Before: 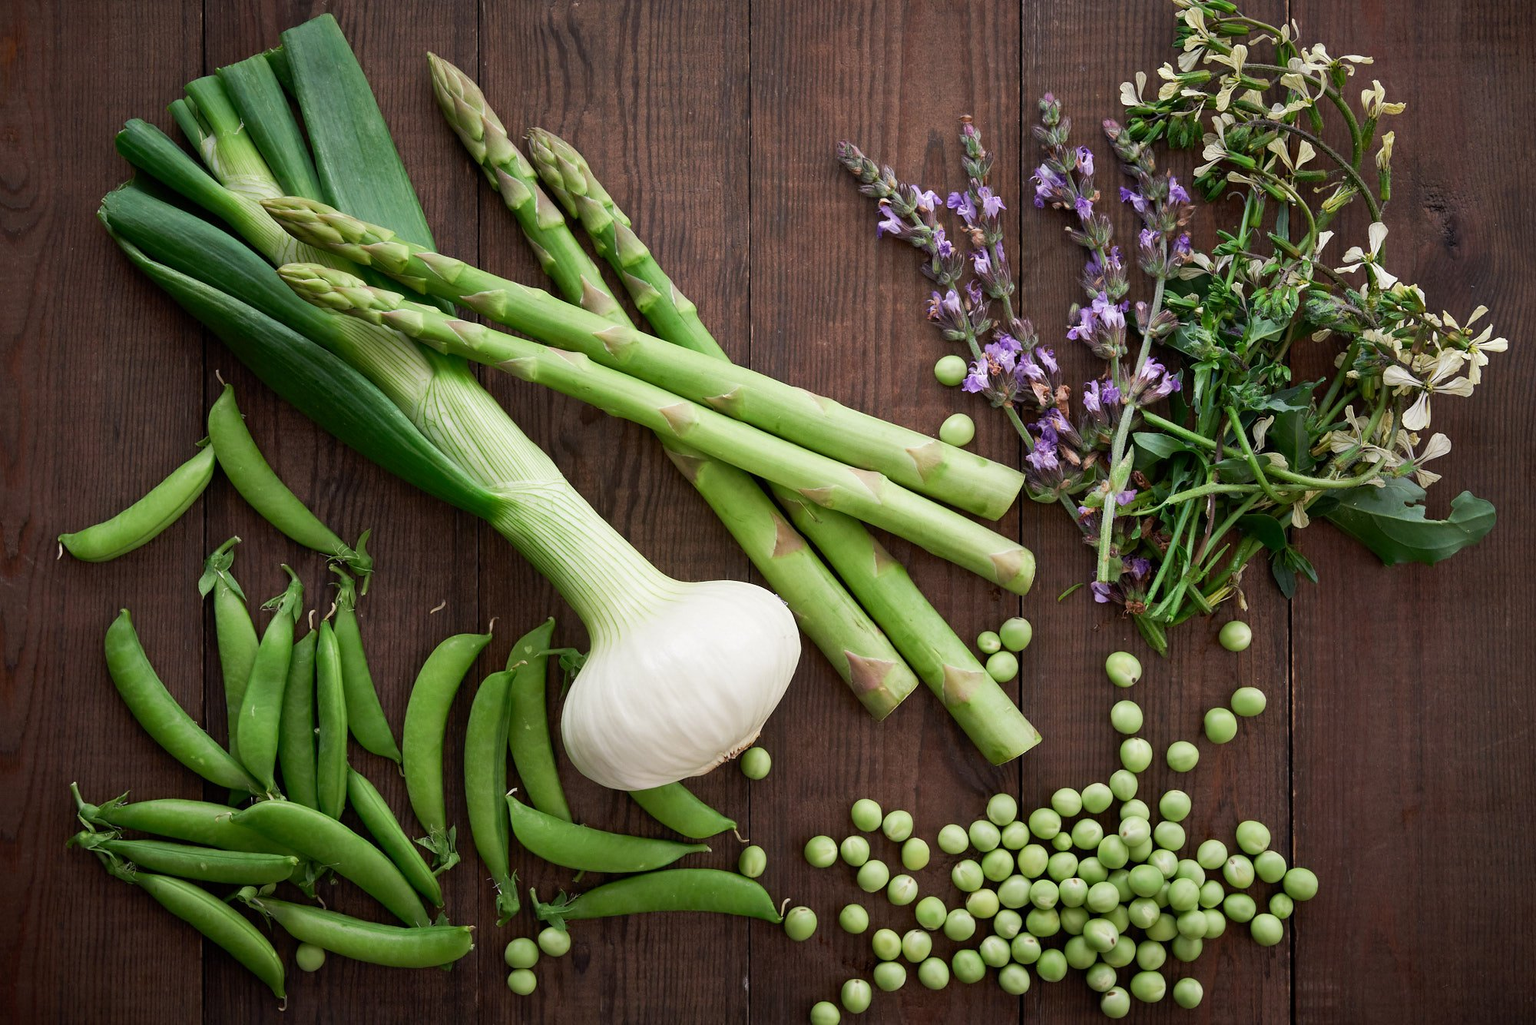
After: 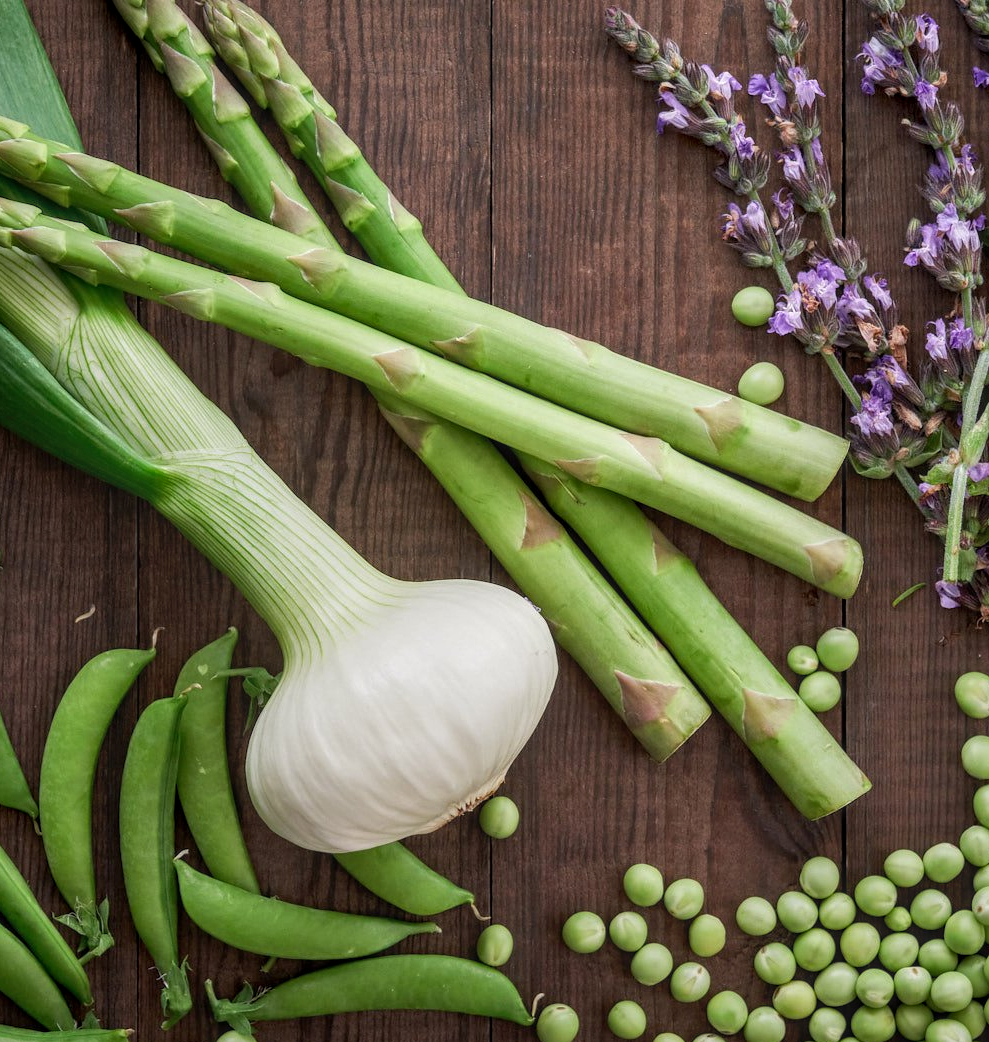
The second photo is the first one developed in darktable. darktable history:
crop and rotate: angle 0.014°, left 24.262%, top 13.194%, right 26.262%, bottom 8.661%
local contrast: highlights 3%, shadows 3%, detail 133%
